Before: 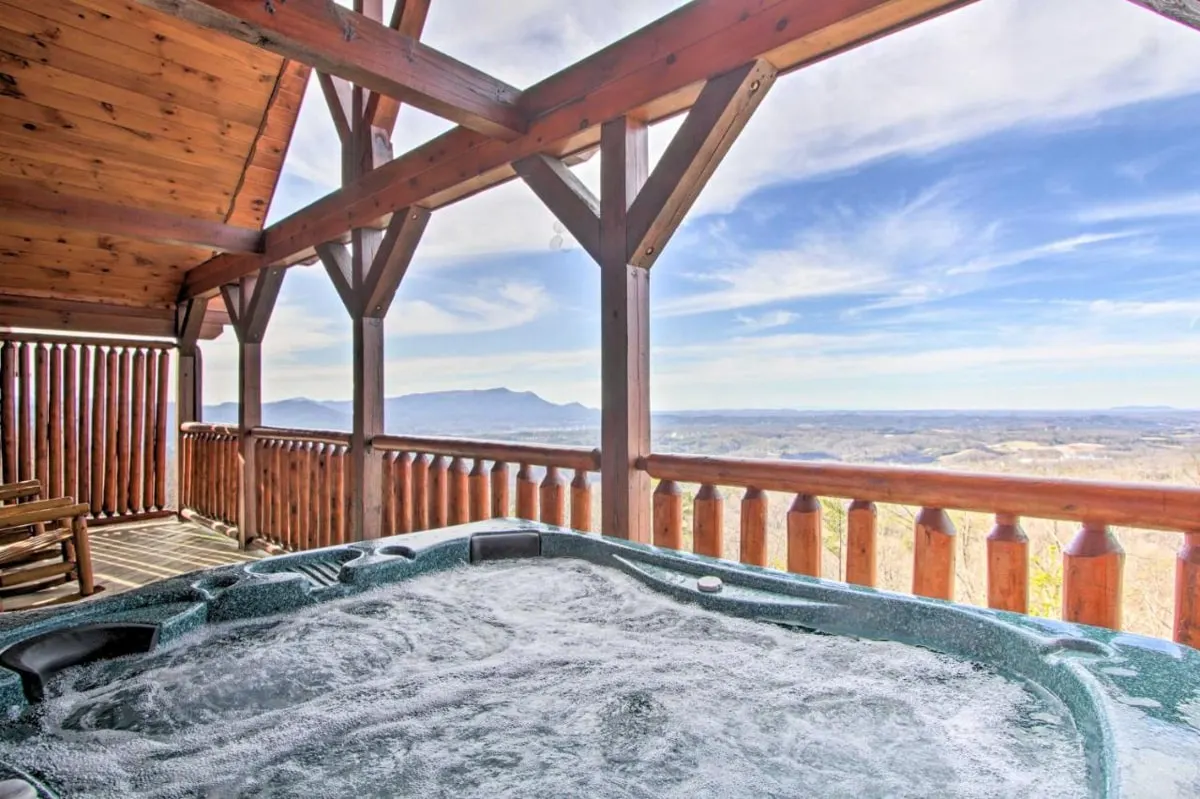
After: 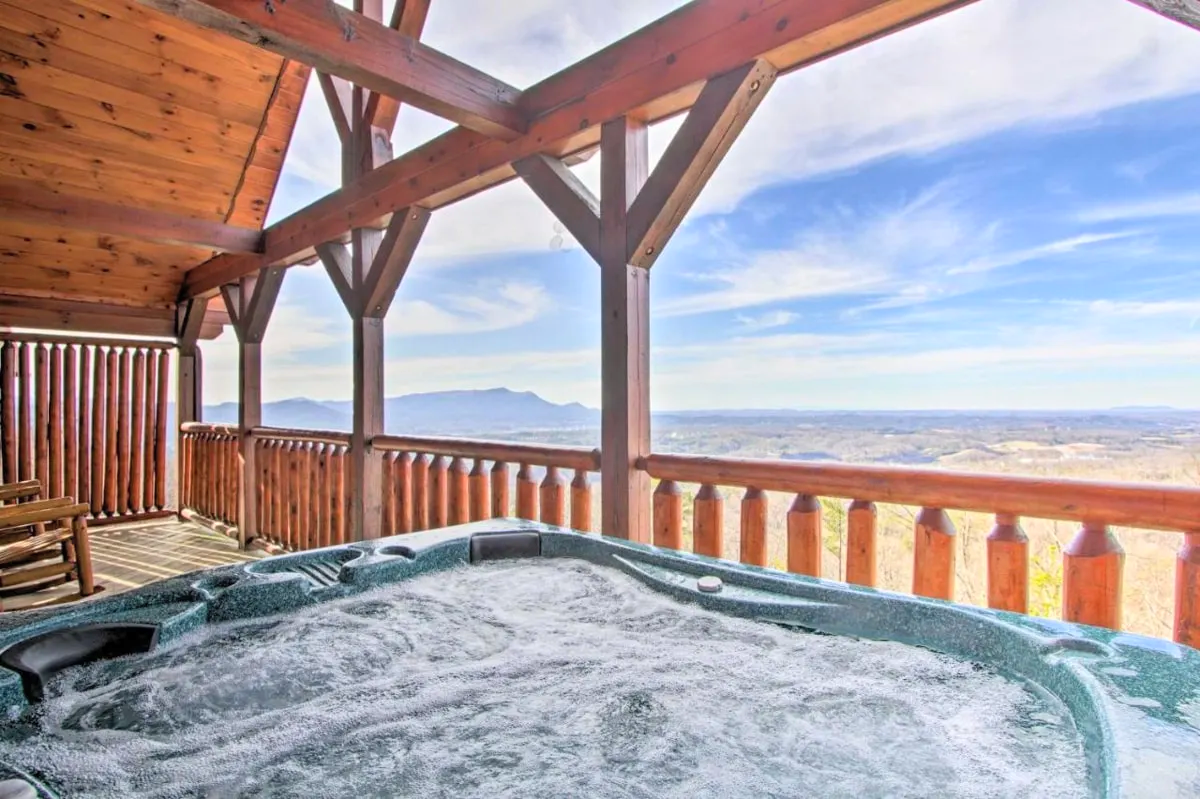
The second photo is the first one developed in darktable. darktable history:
contrast brightness saturation: contrast 0.027, brightness 0.065, saturation 0.127
